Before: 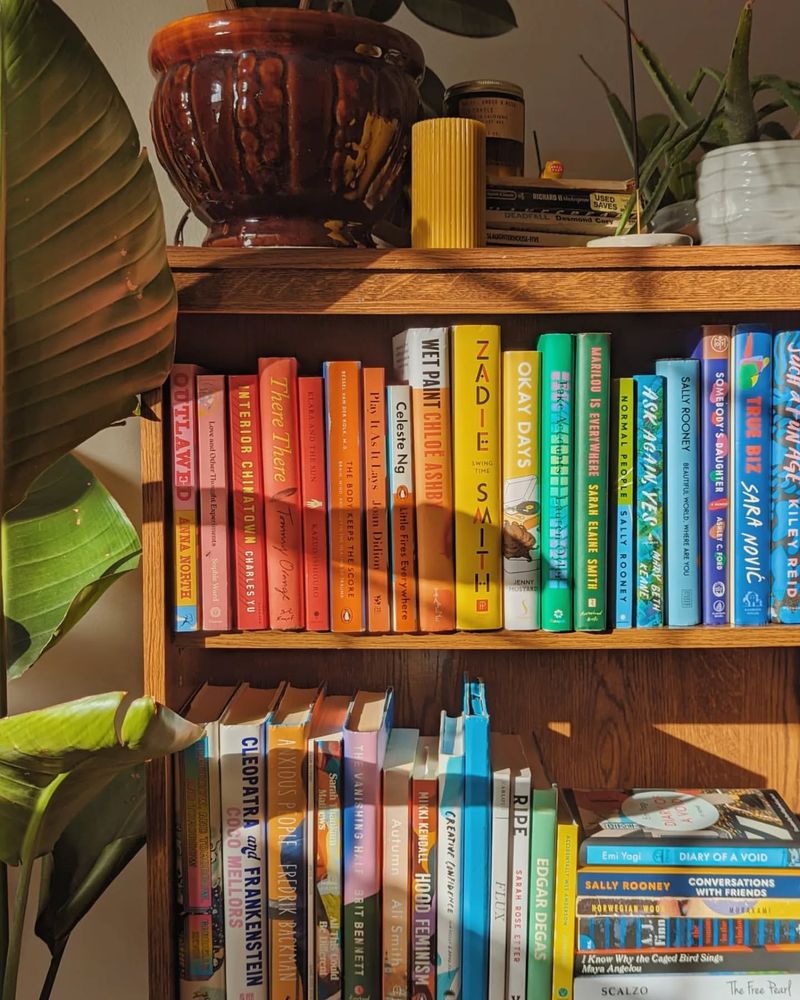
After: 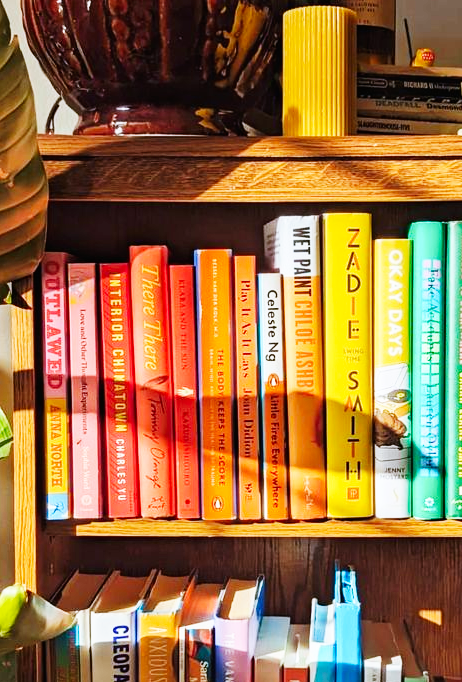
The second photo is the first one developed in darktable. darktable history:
base curve: curves: ch0 [(0, 0) (0.007, 0.004) (0.027, 0.03) (0.046, 0.07) (0.207, 0.54) (0.442, 0.872) (0.673, 0.972) (1, 1)], preserve colors none
white balance: red 0.931, blue 1.11
crop: left 16.202%, top 11.208%, right 26.045%, bottom 20.557%
